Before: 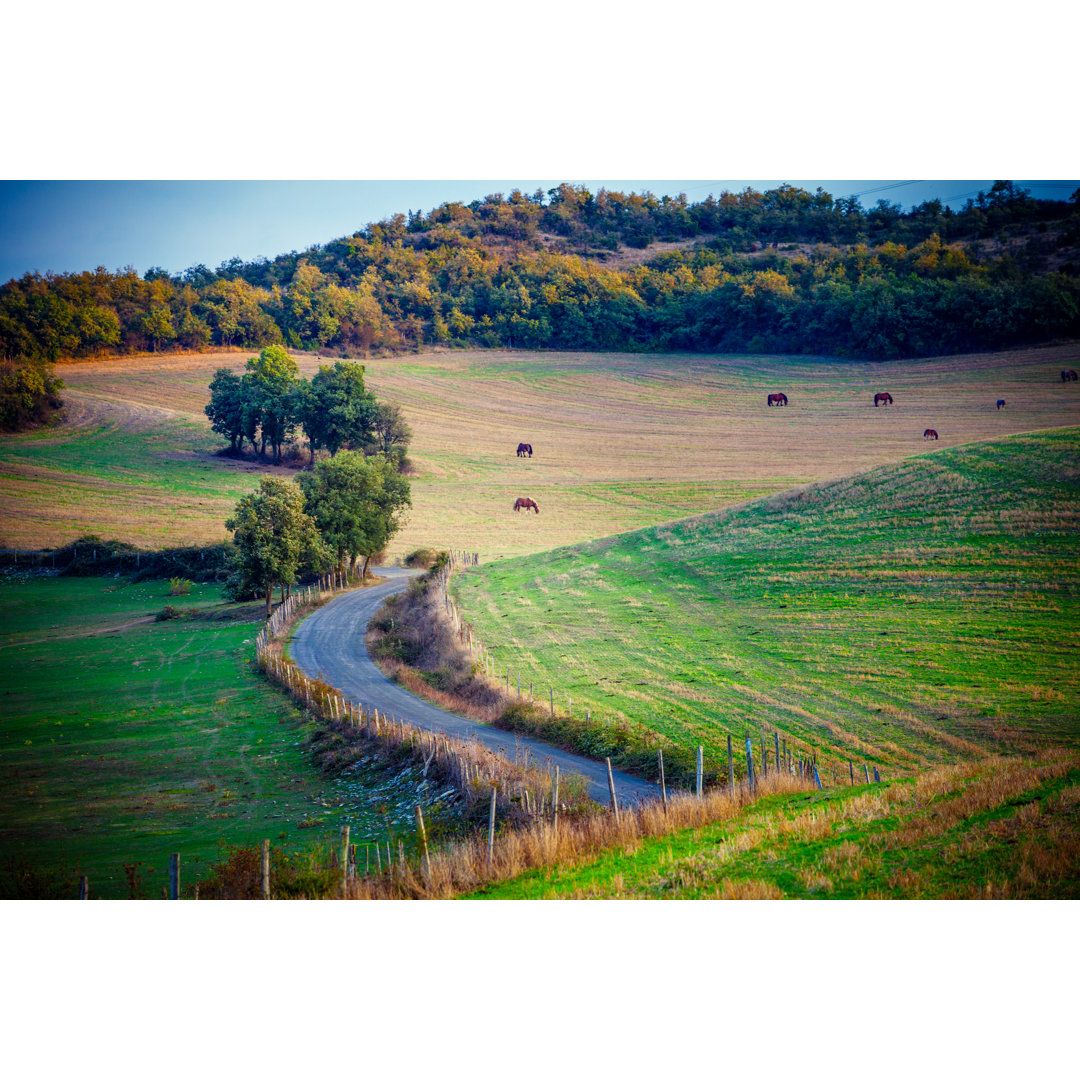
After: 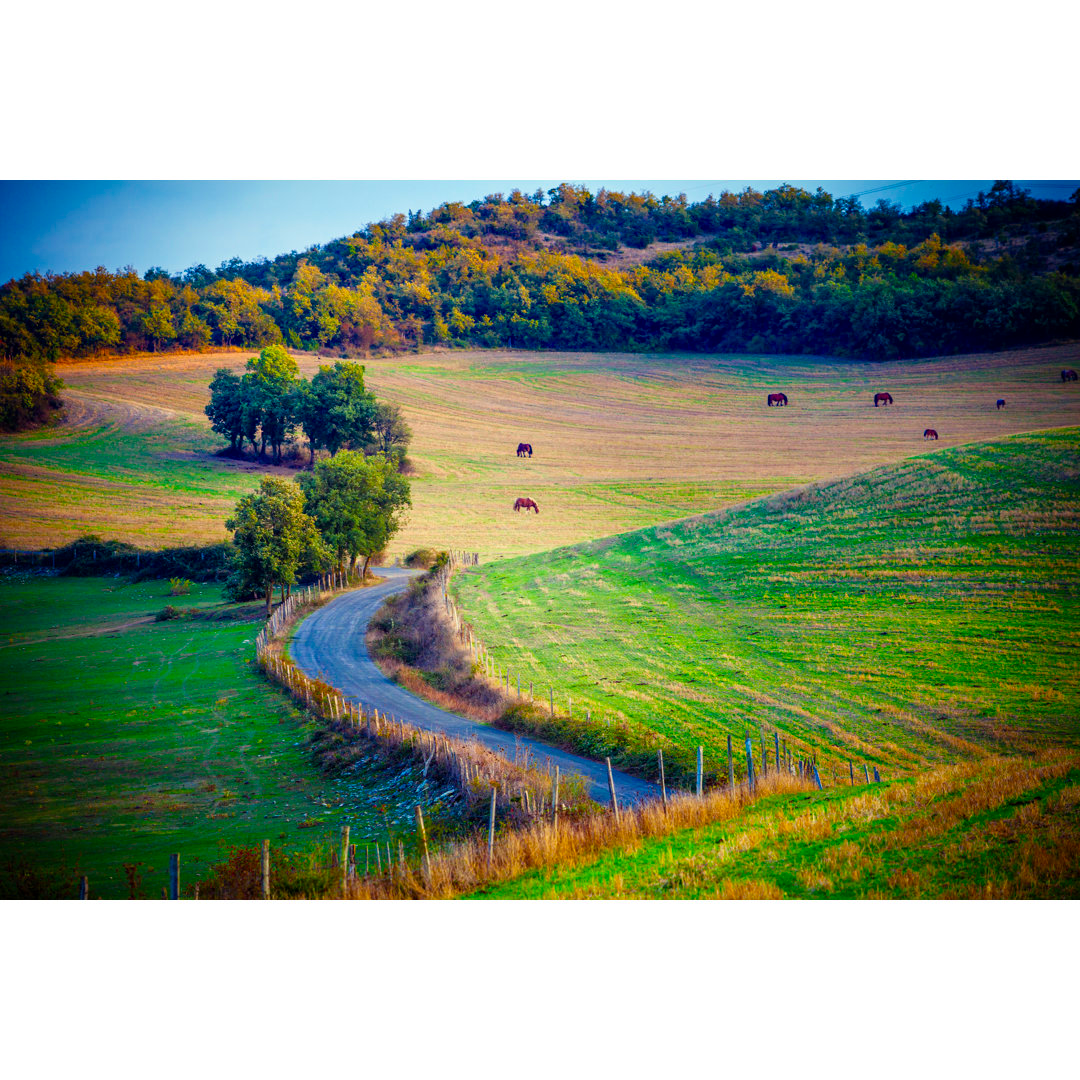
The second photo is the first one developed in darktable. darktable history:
velvia: strength 31.35%, mid-tones bias 0.207
